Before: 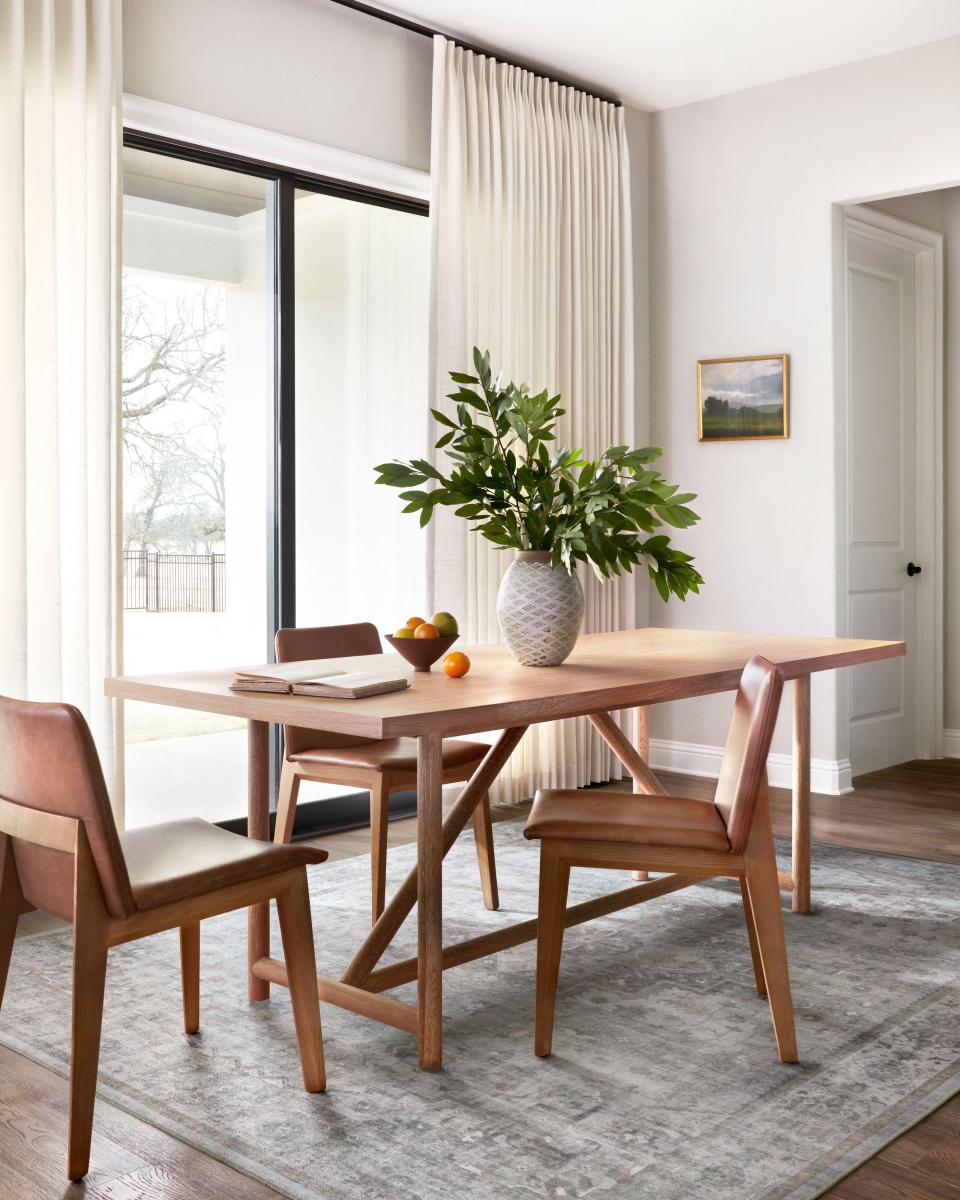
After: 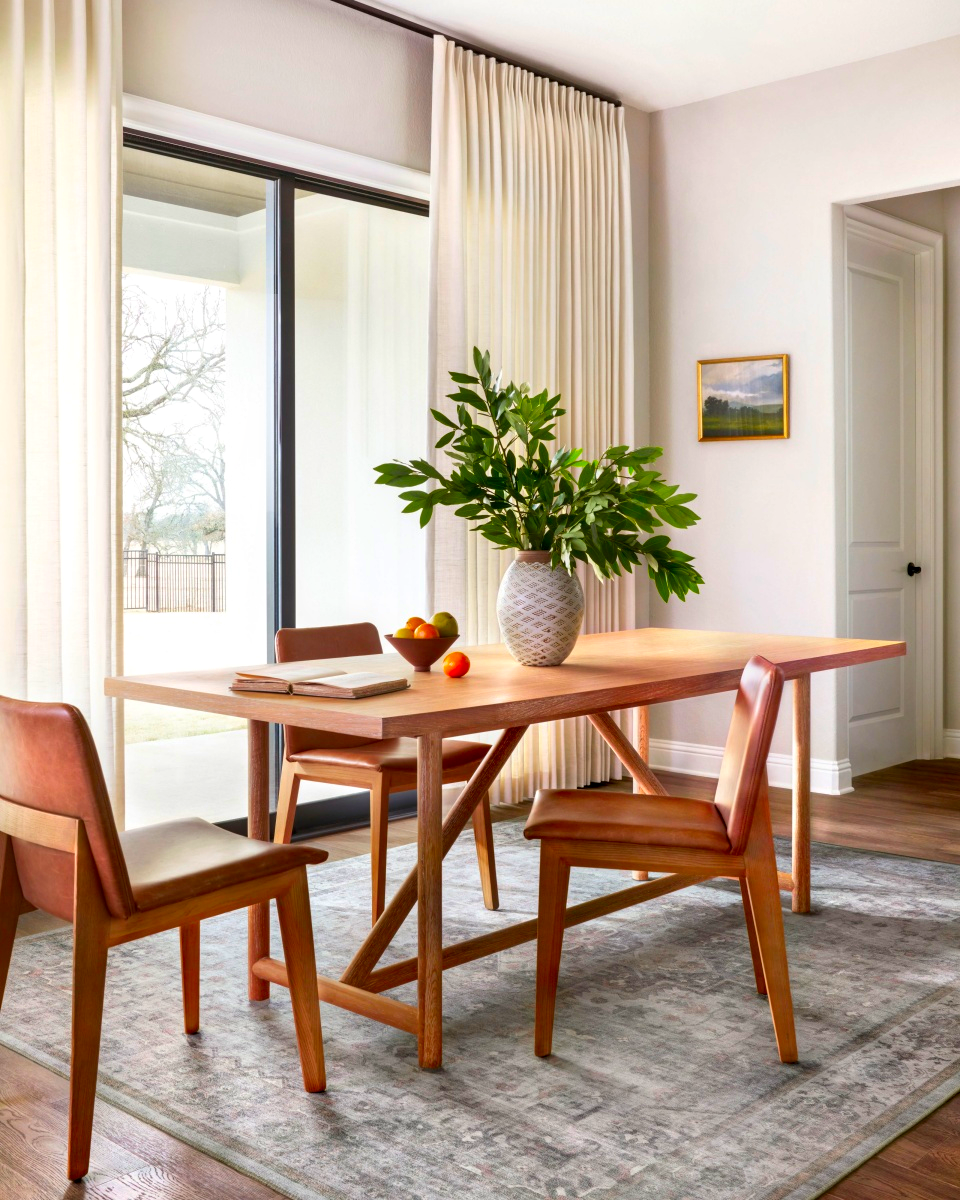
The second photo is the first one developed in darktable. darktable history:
local contrast: on, module defaults
color correction: highlights b* 0.013, saturation 1.76
